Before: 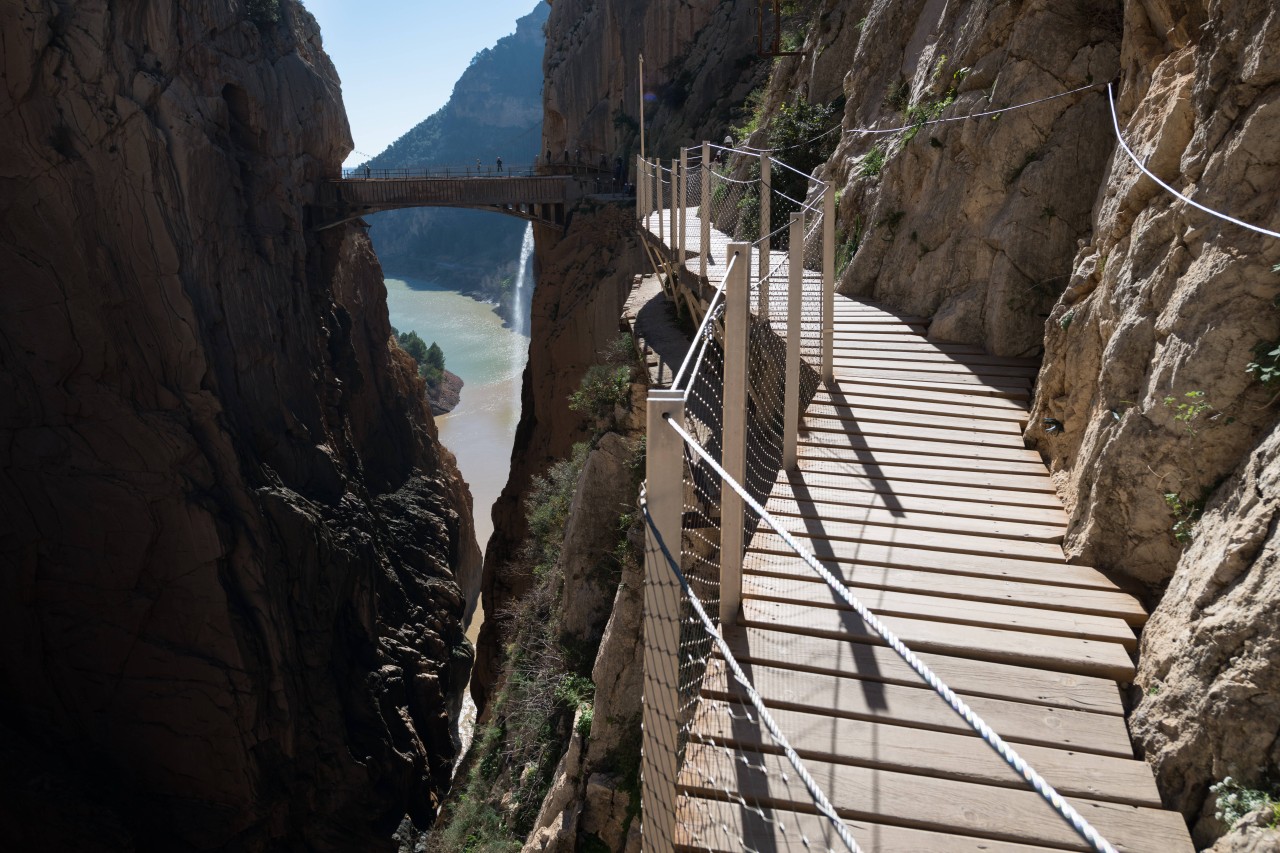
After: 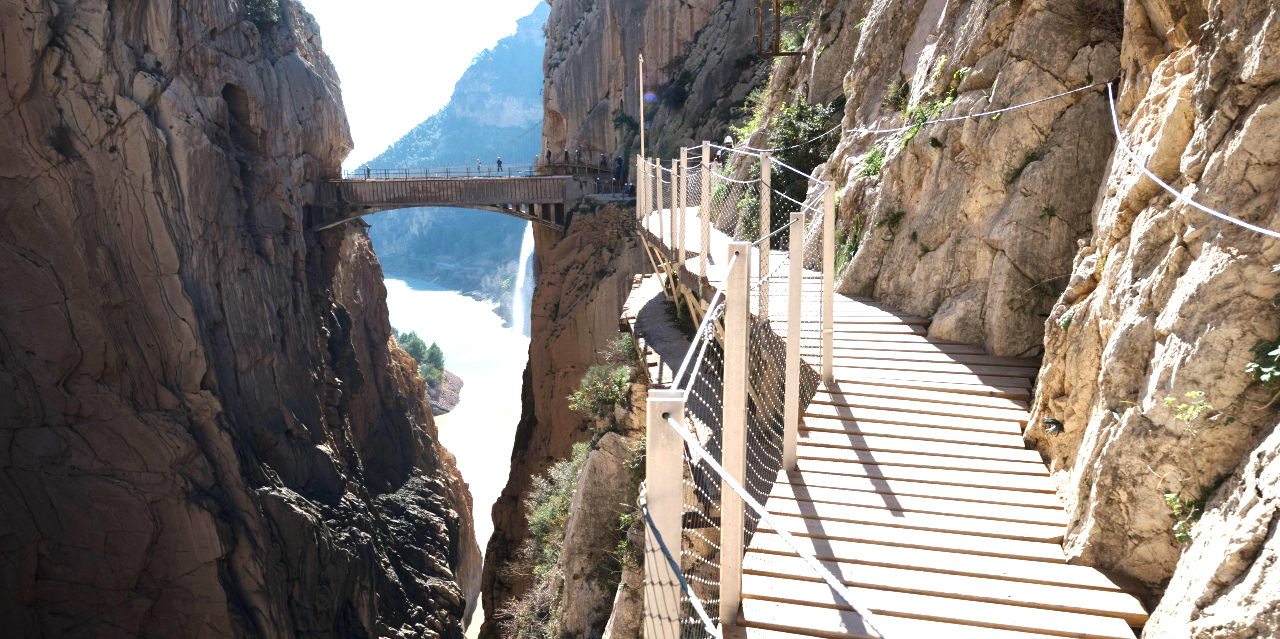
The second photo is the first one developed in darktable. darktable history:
exposure: black level correction 0, exposure 0.499 EV, compensate exposure bias true, compensate highlight preservation false
local contrast: mode bilateral grid, contrast 19, coarseness 51, detail 120%, midtone range 0.2
crop: bottom 24.982%
levels: levels [0, 0.394, 0.787]
base curve: curves: ch0 [(0, 0) (0.158, 0.273) (0.879, 0.895) (1, 1)], preserve colors none
